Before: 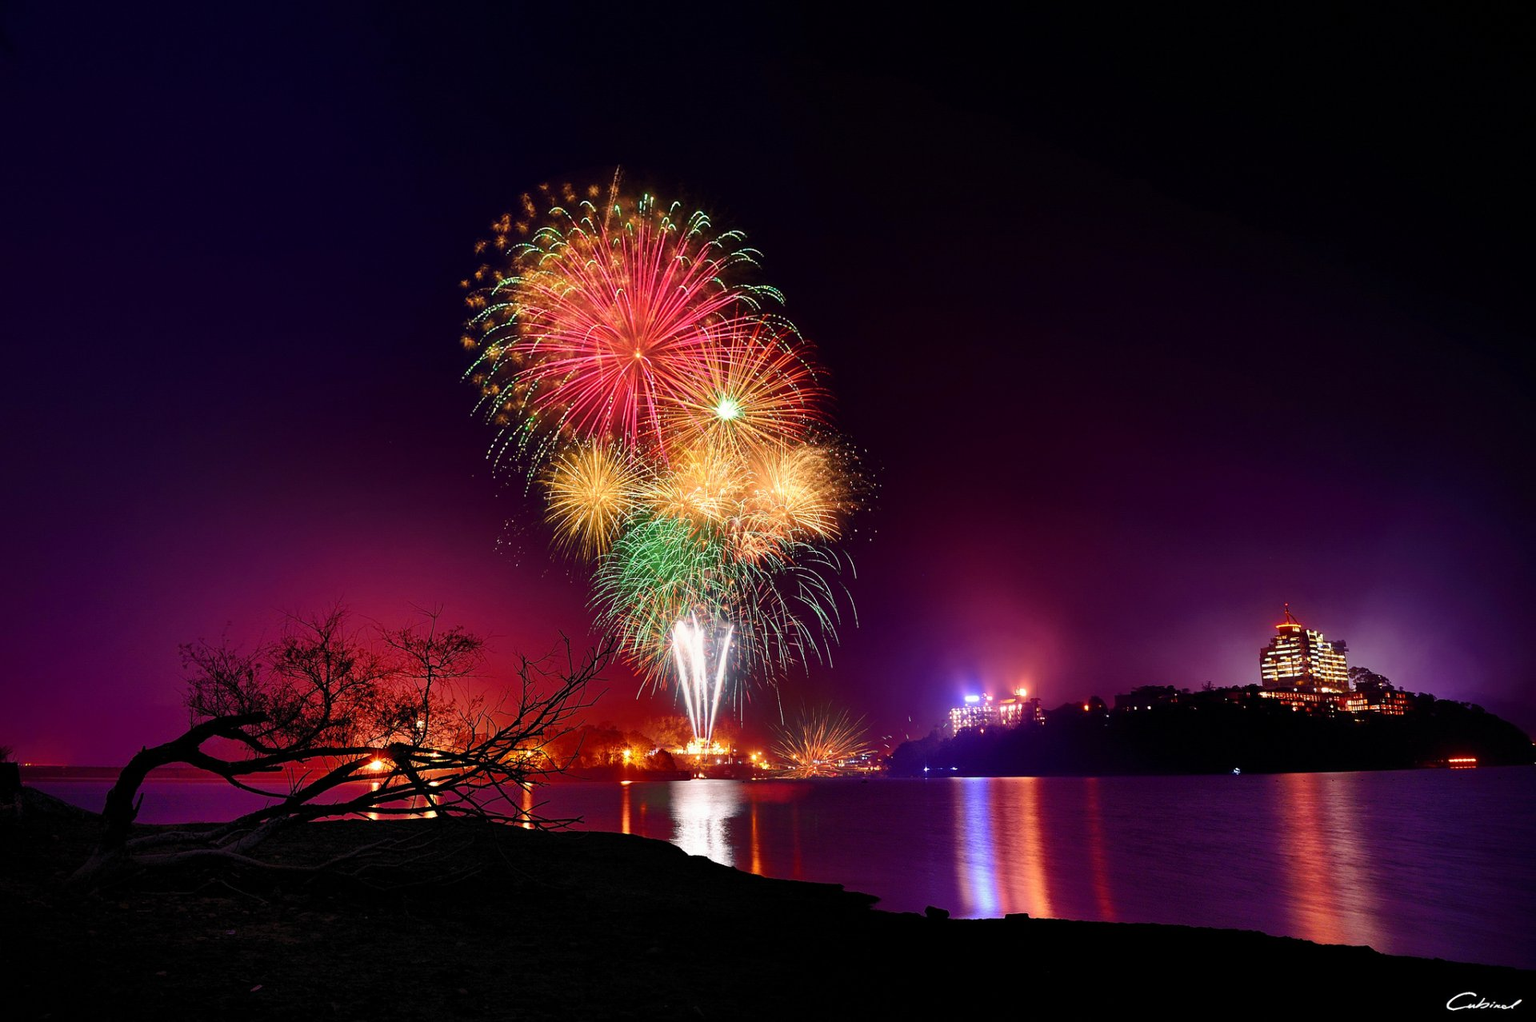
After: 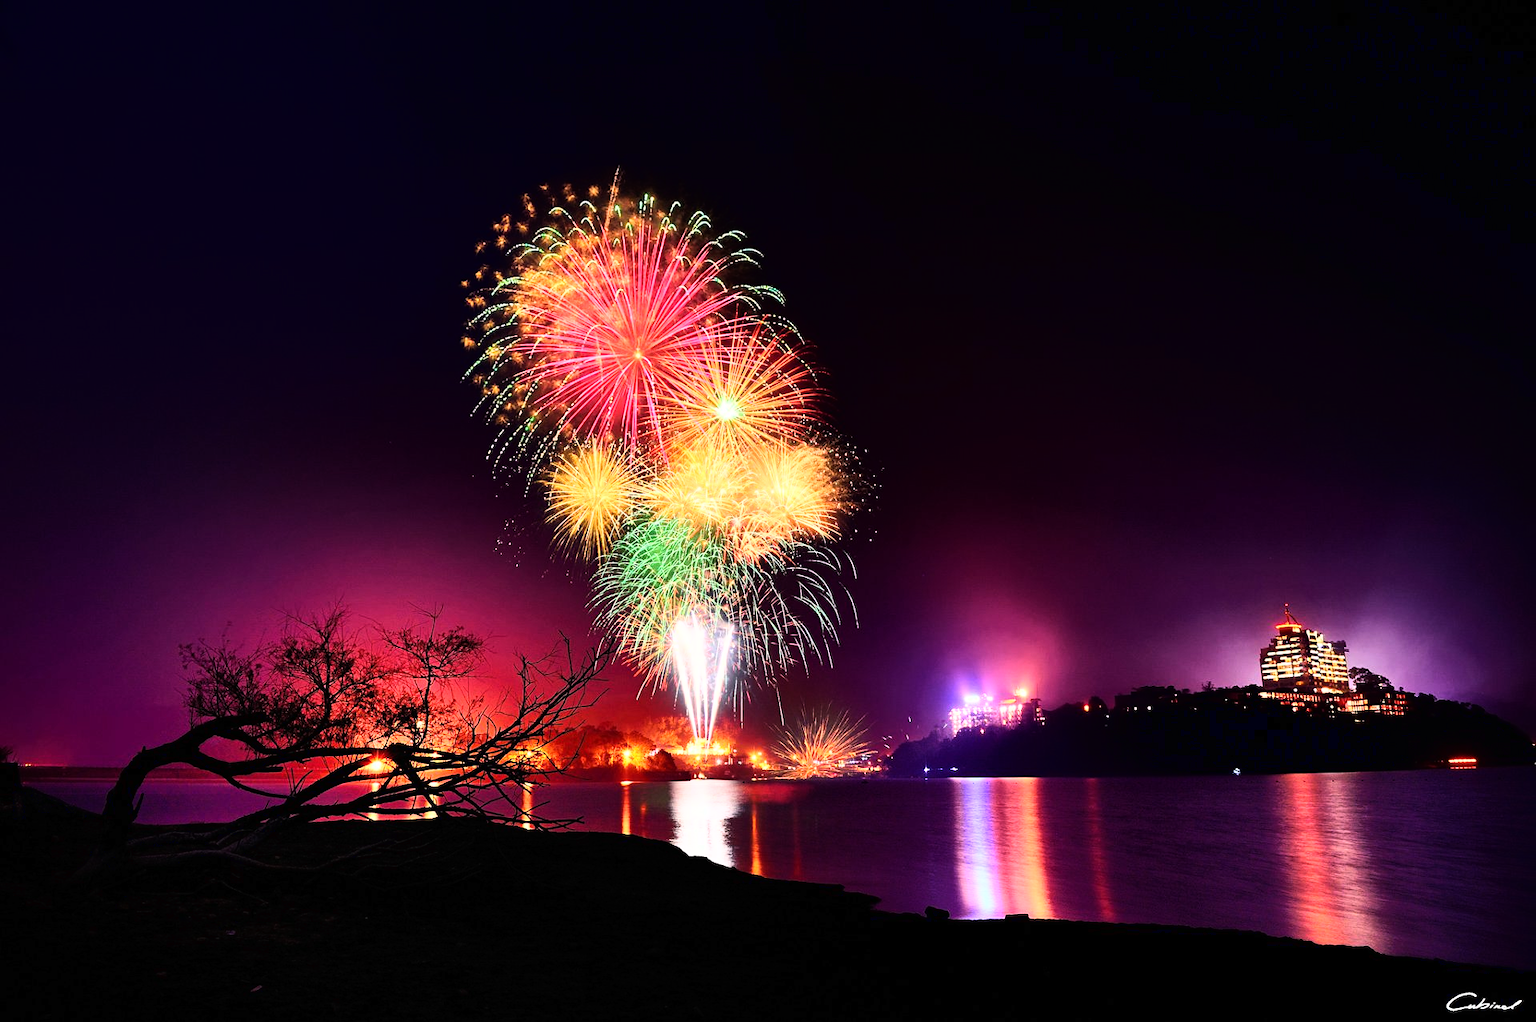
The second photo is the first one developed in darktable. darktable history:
color calibration: illuminant same as pipeline (D50), adaptation XYZ, x 0.346, y 0.357, temperature 5007.14 K
base curve: curves: ch0 [(0, 0) (0.007, 0.004) (0.027, 0.03) (0.046, 0.07) (0.207, 0.54) (0.442, 0.872) (0.673, 0.972) (1, 1)]
